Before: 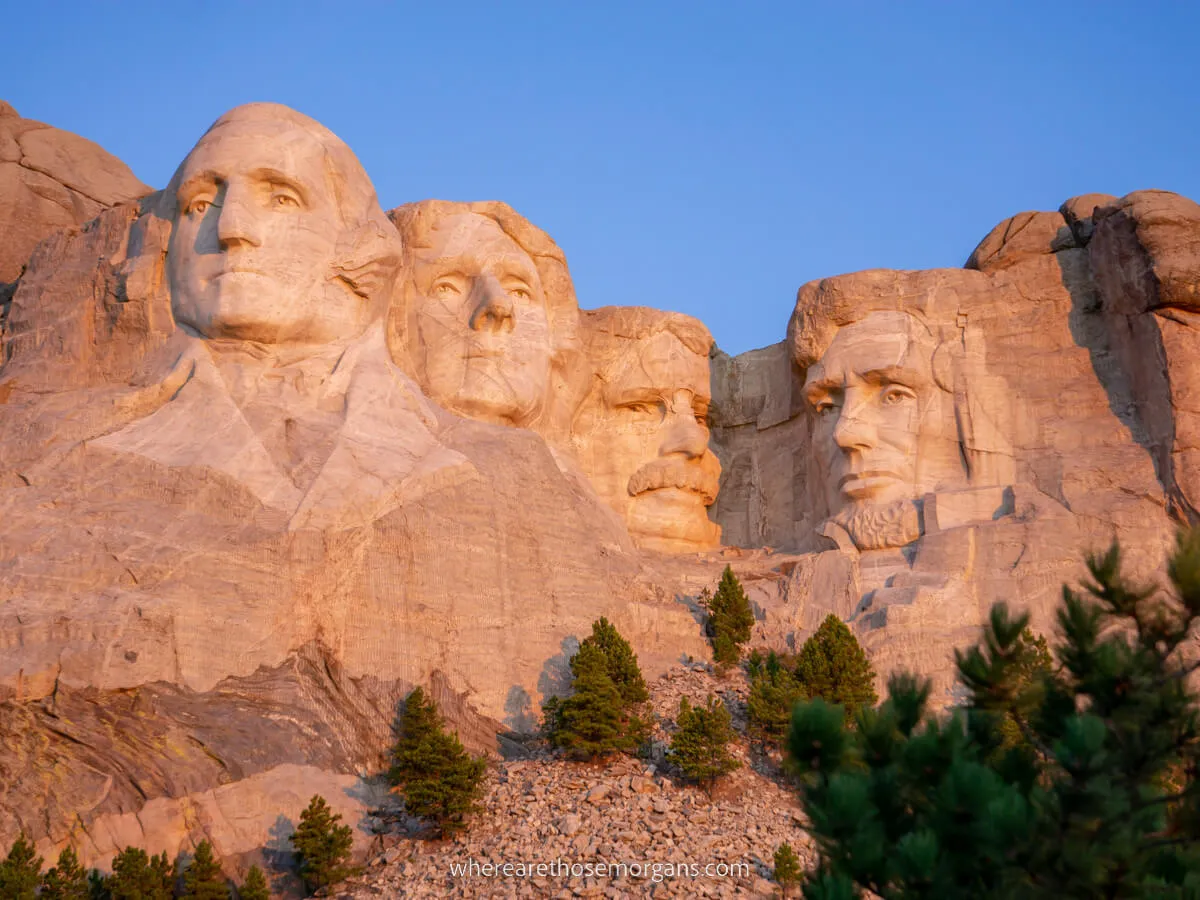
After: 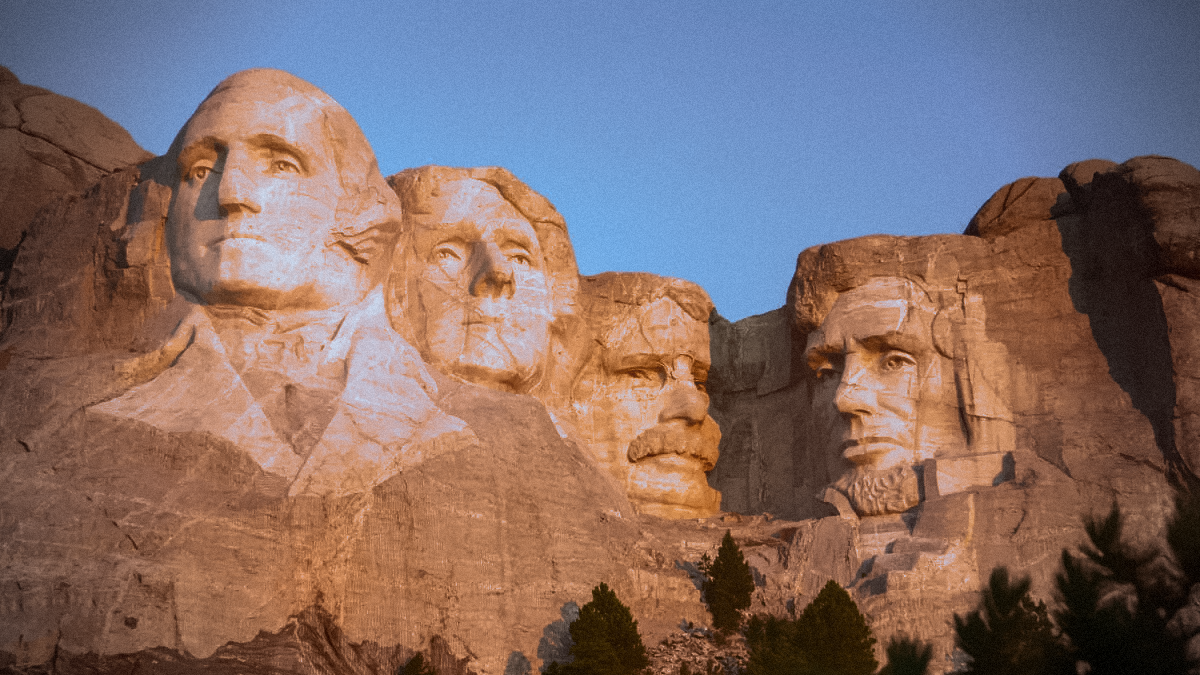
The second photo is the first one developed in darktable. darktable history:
crop: top 3.857%, bottom 21.132%
tone curve: curves: ch0 [(0, 0) (0.56, 0.467) (0.846, 0.934) (1, 1)]
rgb primaries: tint hue 3.14°, red hue -0.023, red purity 1.17, green hue 0.005, blue hue 0.049, blue purity 1
color calibration: x 0.329, y 0.345, temperature 5633 K
exposure: exposure -0.293 EV
split-toning: shadows › hue 351.18°, shadows › saturation 0.86, highlights › hue 218.82°, highlights › saturation 0.73, balance -19.167
bloom: threshold 82.5%, strength 16.25%
vignetting: fall-off start 75%, brightness -0.692, width/height ratio 1.084
surface blur: radius 20.94, red 0.03, green 0.083, blue 0.02
shadows and highlights: shadows -12.5, white point adjustment 4, highlights 28.33
